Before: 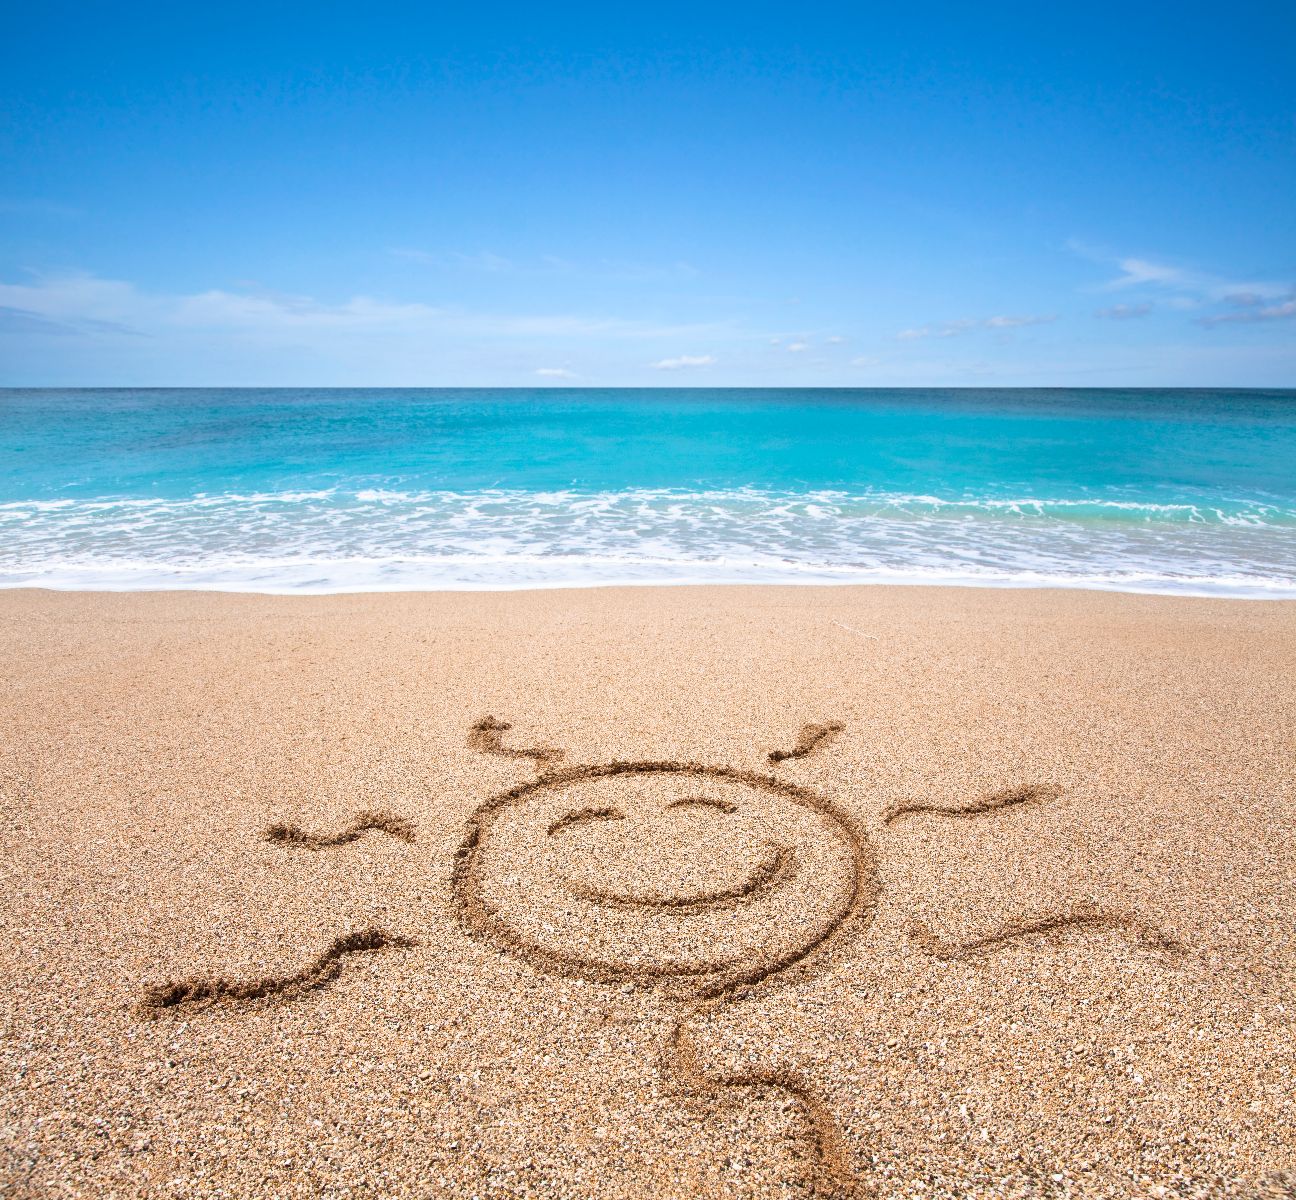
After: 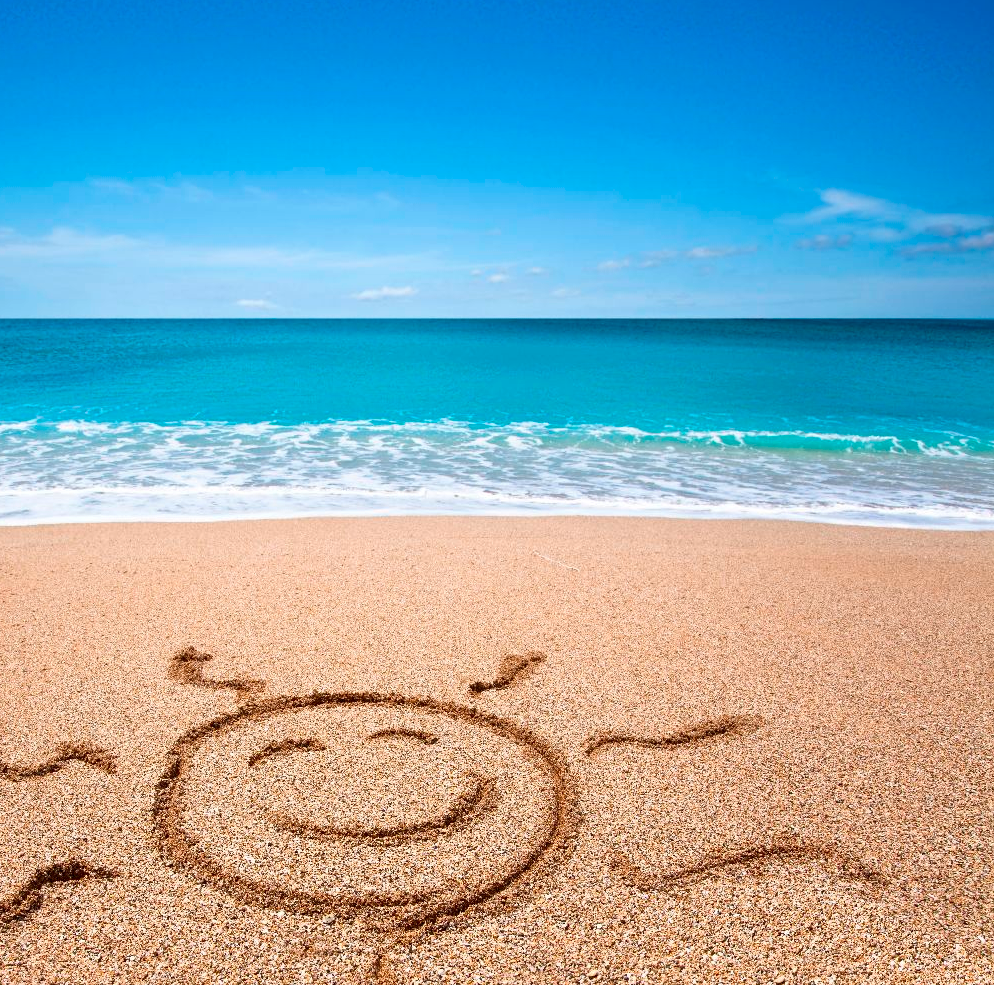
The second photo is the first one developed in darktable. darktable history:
crop: left 23.095%, top 5.827%, bottom 11.854%
contrast brightness saturation: contrast 0.07, brightness -0.14, saturation 0.11
